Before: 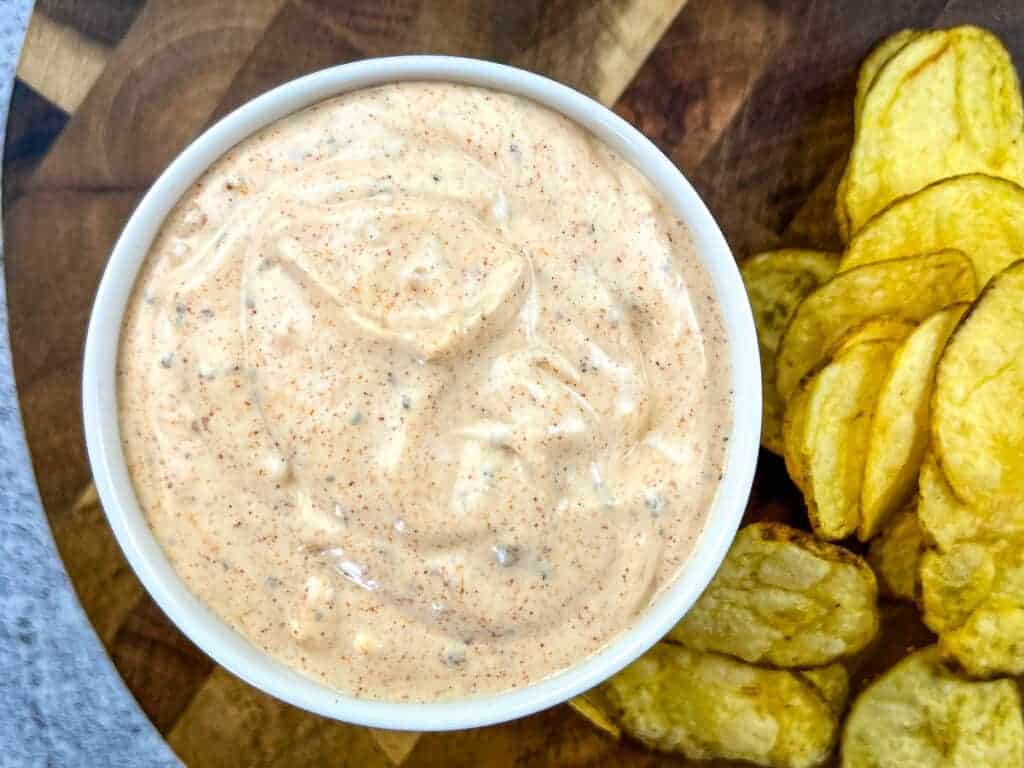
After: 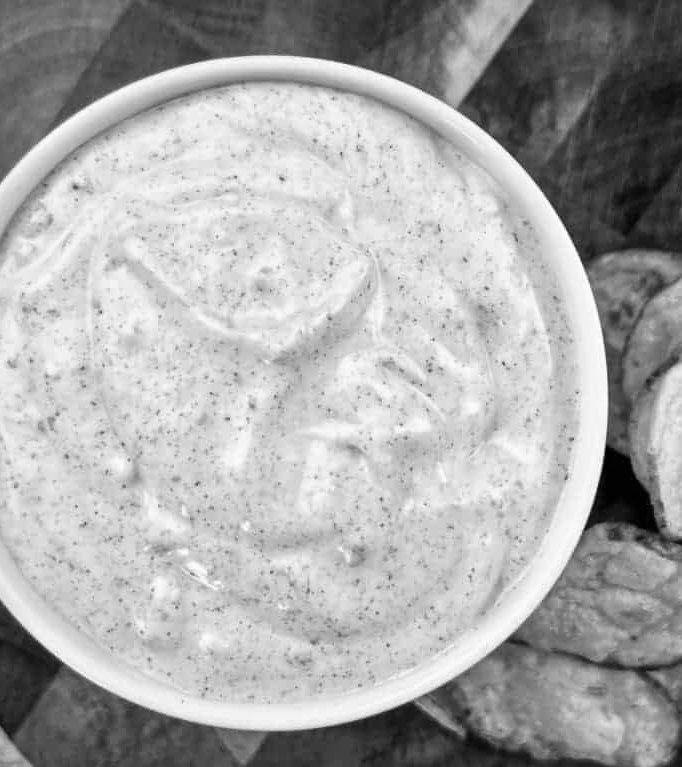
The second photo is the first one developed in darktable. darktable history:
exposure: exposure 0.2 EV, compensate highlight preservation false
crop and rotate: left 15.055%, right 18.278%
monochrome: a -6.99, b 35.61, size 1.4
white balance: red 0.766, blue 1.537
